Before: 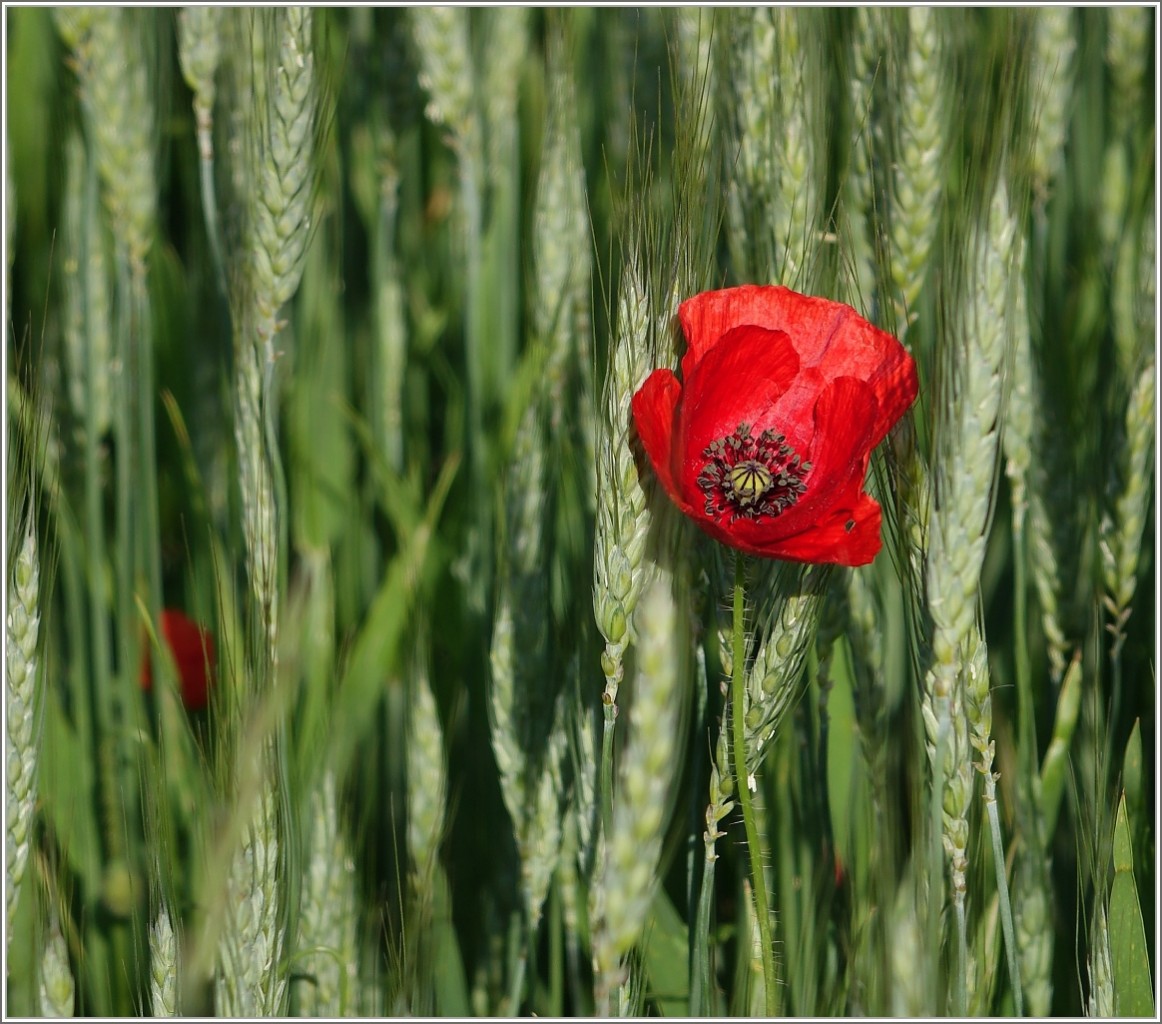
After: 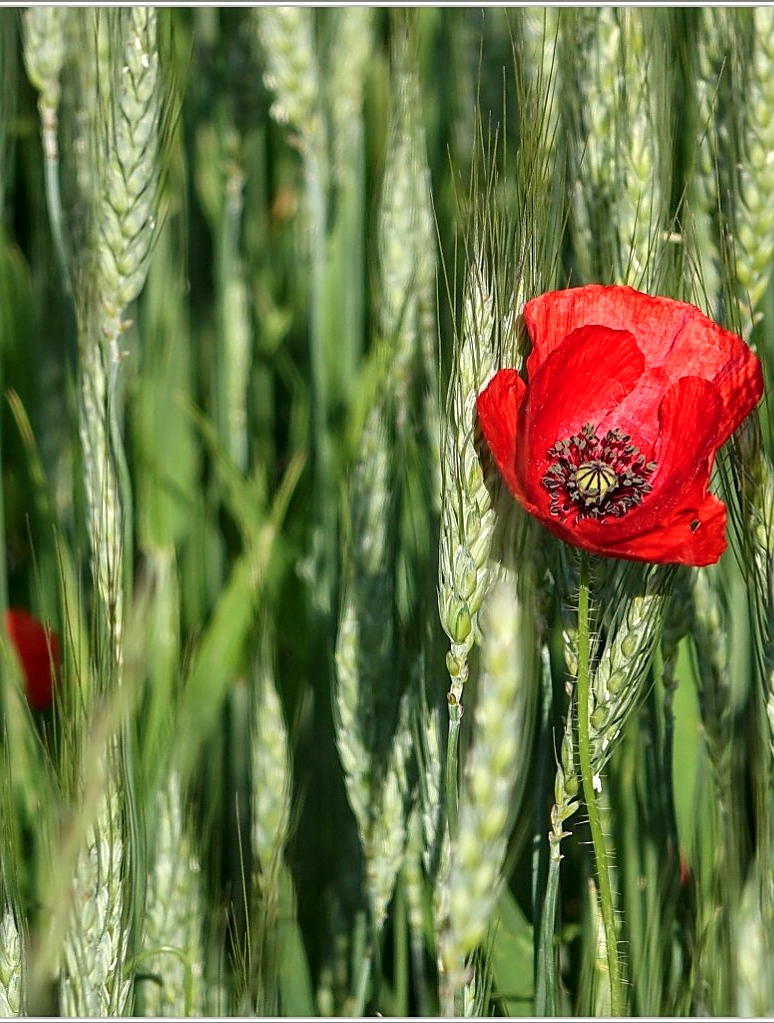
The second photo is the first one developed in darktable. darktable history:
local contrast: on, module defaults
exposure: black level correction 0.001, exposure 0.498 EV, compensate highlight preservation false
crop and rotate: left 13.34%, right 19.986%
sharpen: on, module defaults
shadows and highlights: soften with gaussian
